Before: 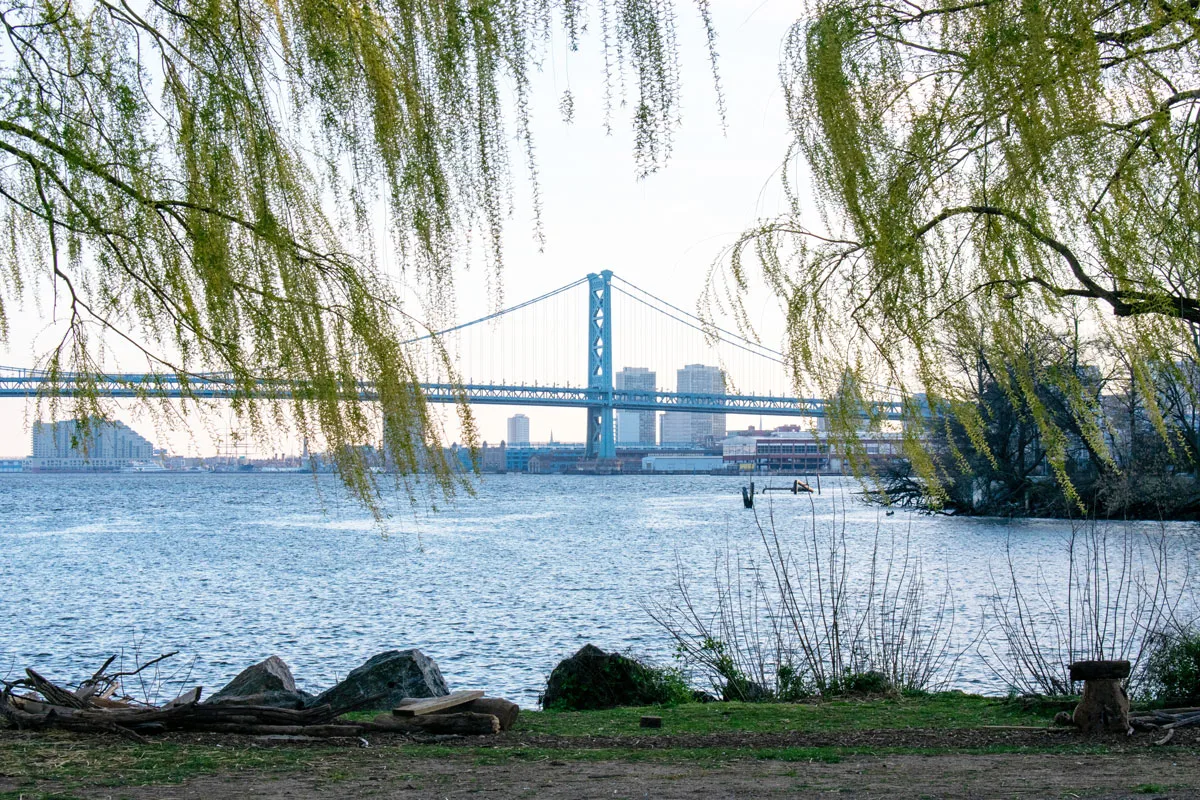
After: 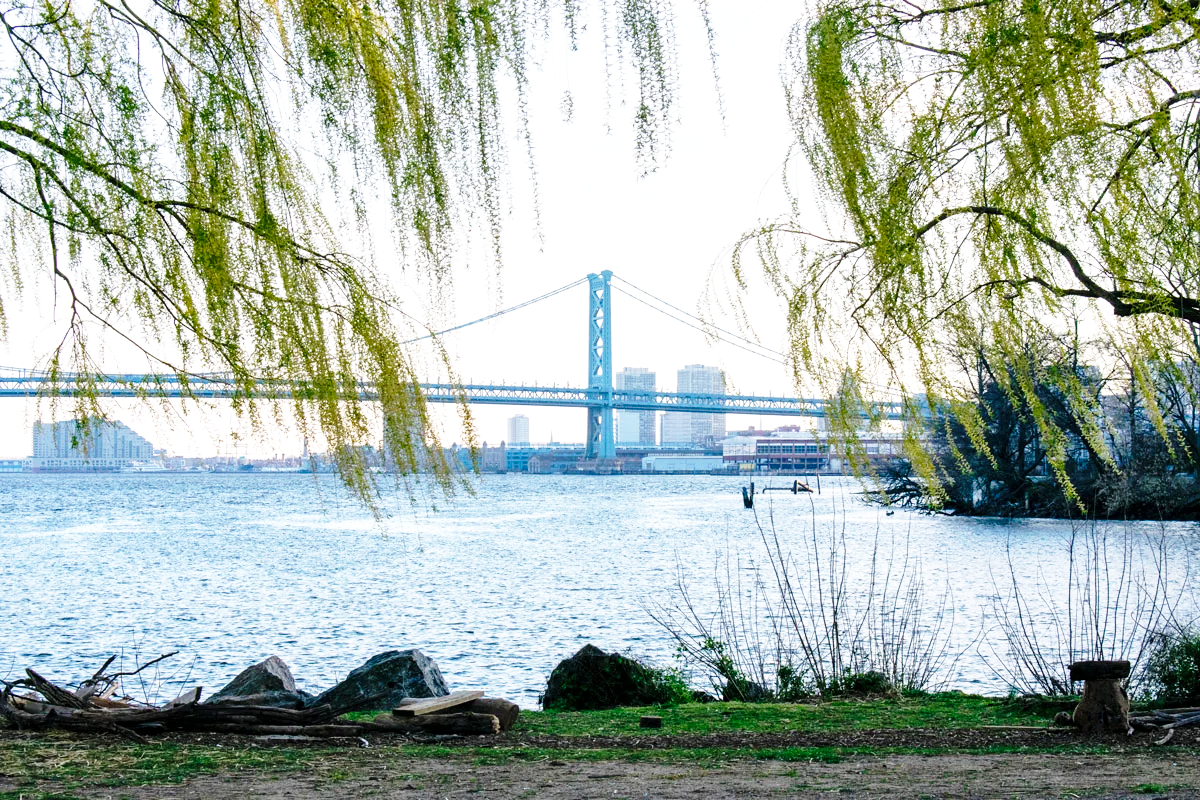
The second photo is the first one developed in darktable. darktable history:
local contrast: mode bilateral grid, contrast 20, coarseness 51, detail 120%, midtone range 0.2
base curve: curves: ch0 [(0, 0) (0.028, 0.03) (0.121, 0.232) (0.46, 0.748) (0.859, 0.968) (1, 1)], preserve colors none
